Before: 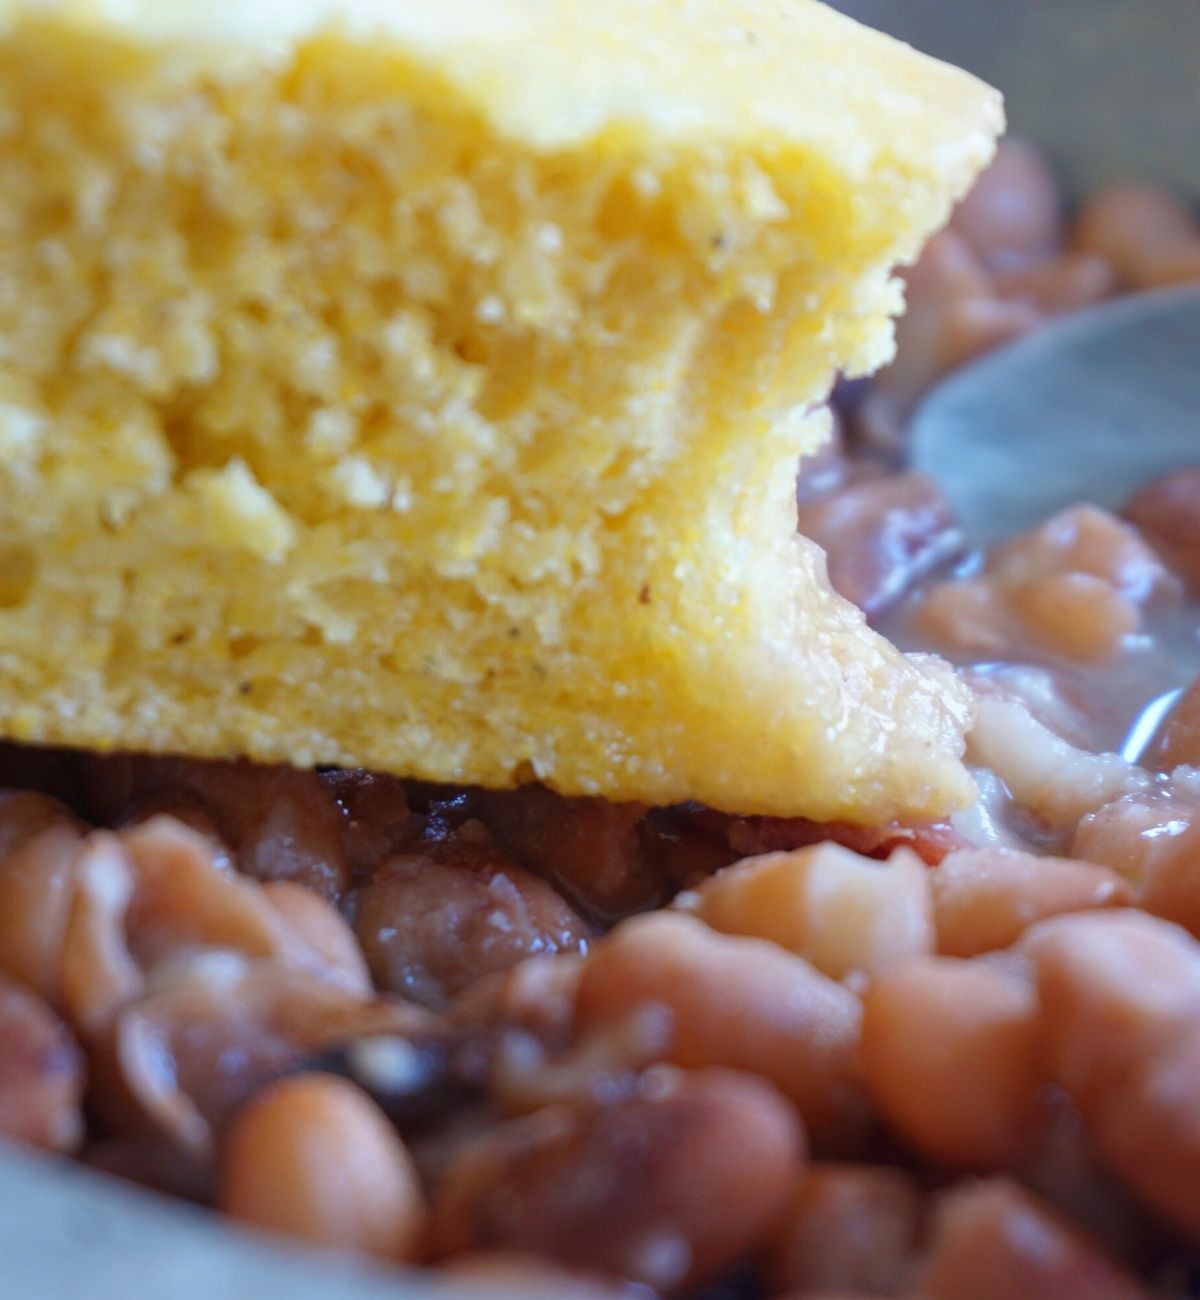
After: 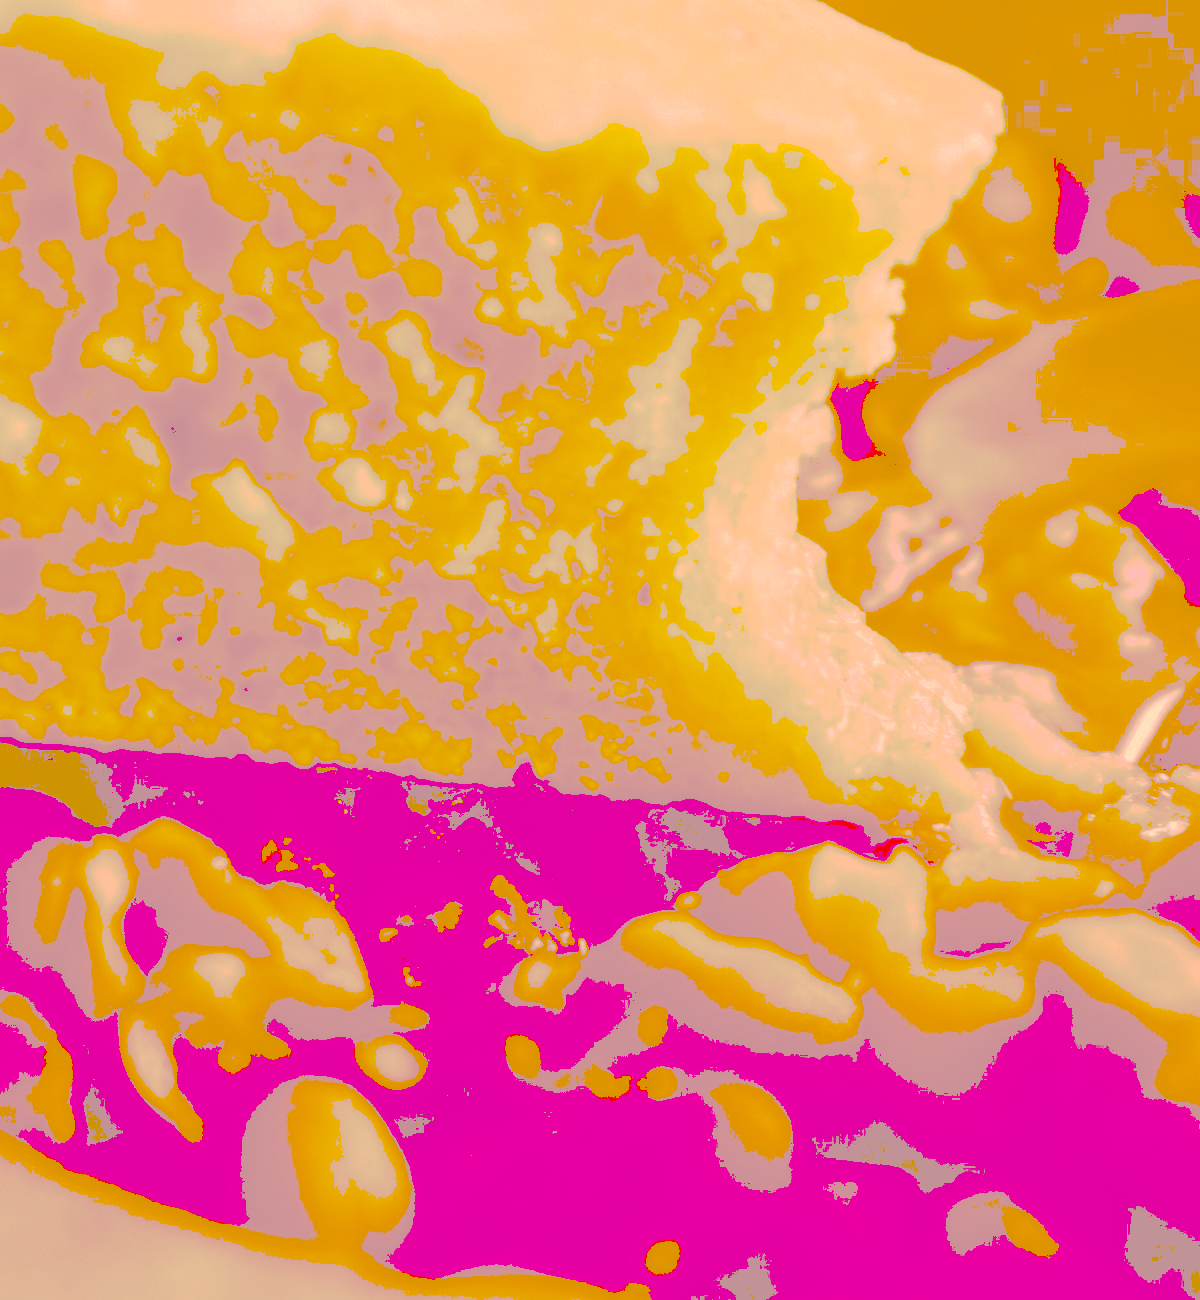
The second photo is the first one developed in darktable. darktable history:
tone curve: curves: ch0 [(0, 0) (0.003, 0.626) (0.011, 0.626) (0.025, 0.63) (0.044, 0.631) (0.069, 0.632) (0.1, 0.636) (0.136, 0.637) (0.177, 0.641) (0.224, 0.642) (0.277, 0.646) (0.335, 0.649) (0.399, 0.661) (0.468, 0.679) (0.543, 0.702) (0.623, 0.732) (0.709, 0.769) (0.801, 0.804) (0.898, 0.847) (1, 1)], preserve colors none
color look up table: target L [96.74, 83.39, 86.01, 82.92, 76.73, 58.95, 56.04, 55.84, 52.48, 35.34, 32.72, 61.08, 60.89, 55.63, 43.79, 43.55, 43.32, 35.49, 36.33, 34.59, 32.89, 94.27, 89.85, 89.8, 73.07, 76.59, 62.61, 76.68, 74.14, 57.32, 59.88, 72.71, 74.07, 56.88, 49.68, 38.14, 35.79, 49.4, 35.88, 36.94, 41.58, 32.95, 32.4, 88.42, 72.96, 68.86, 45.76, 35.14, 31.28], target a [12.44, -9.082, 20.74, -4.141, 20.21, 40.89, 28.37, 37.66, 36.79, 86.56, 88, 43.05, 55.14, 65.47, 108.26, 105.1, 106.34, 93.08, 94.64, 91.42, 88.34, 19.77, 34.81, 32.84, 27.2, 40.72, 63.93, 31.08, 51.32, 45.11, 49.06, 43.48, 38.24, 57.53, 81.81, 94.72, 92.33, 65.42, 93.79, 95.74, 93.43, 88.44, 87.45, 9.527, 12.81, 29.86, 68.45, 91.2, 85.39], target b [50.24, 143.02, 147.52, 142.56, 131.87, 101.26, 96.26, 95.82, 90.2, 60.64, 56.14, 104.96, 104.49, 95.61, 75.19, 74.76, 74.24, 60.92, 62.32, 59.36, 56.43, 45.56, 35.31, 36.33, 125.22, 30.35, 107.27, 32.69, 13.26, 98.35, 102.59, 15.05, 16.84, 97.3, 84.91, 65.41, 61.36, 84.53, 61.47, 63.24, 70.95, 56.47, 55.59, 34.53, 125.04, 117.81, 78.38, 60.2, 53.68], num patches 49
